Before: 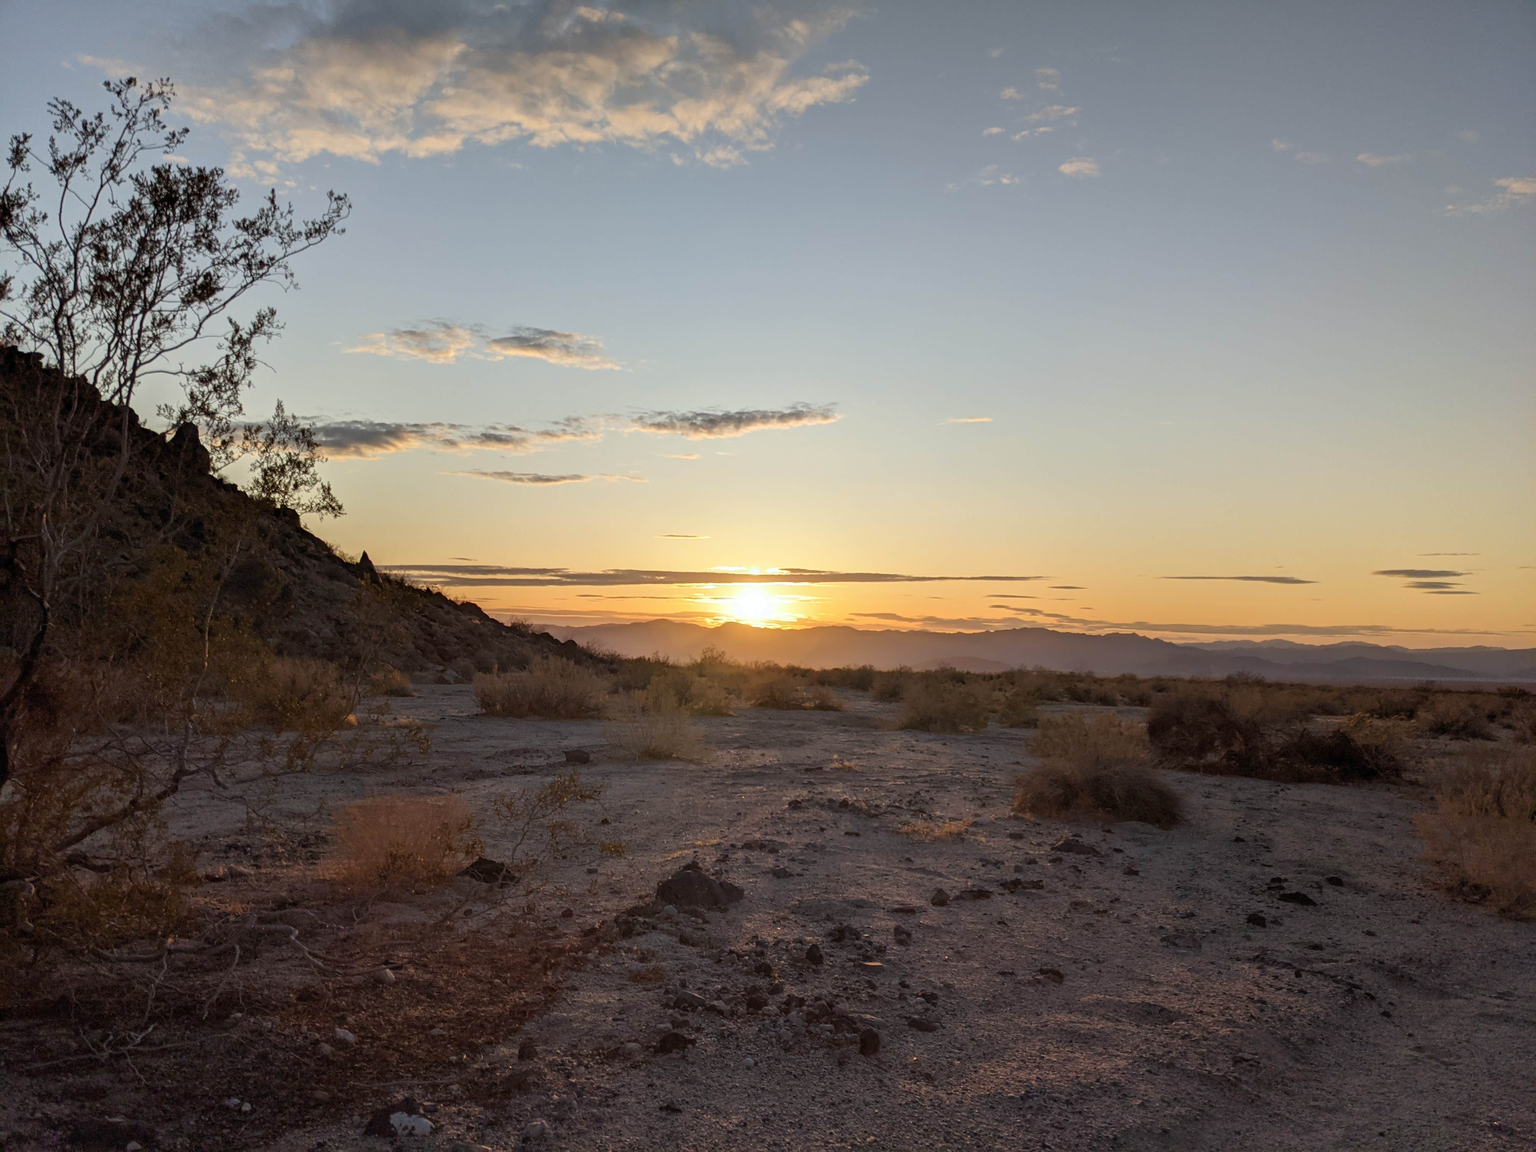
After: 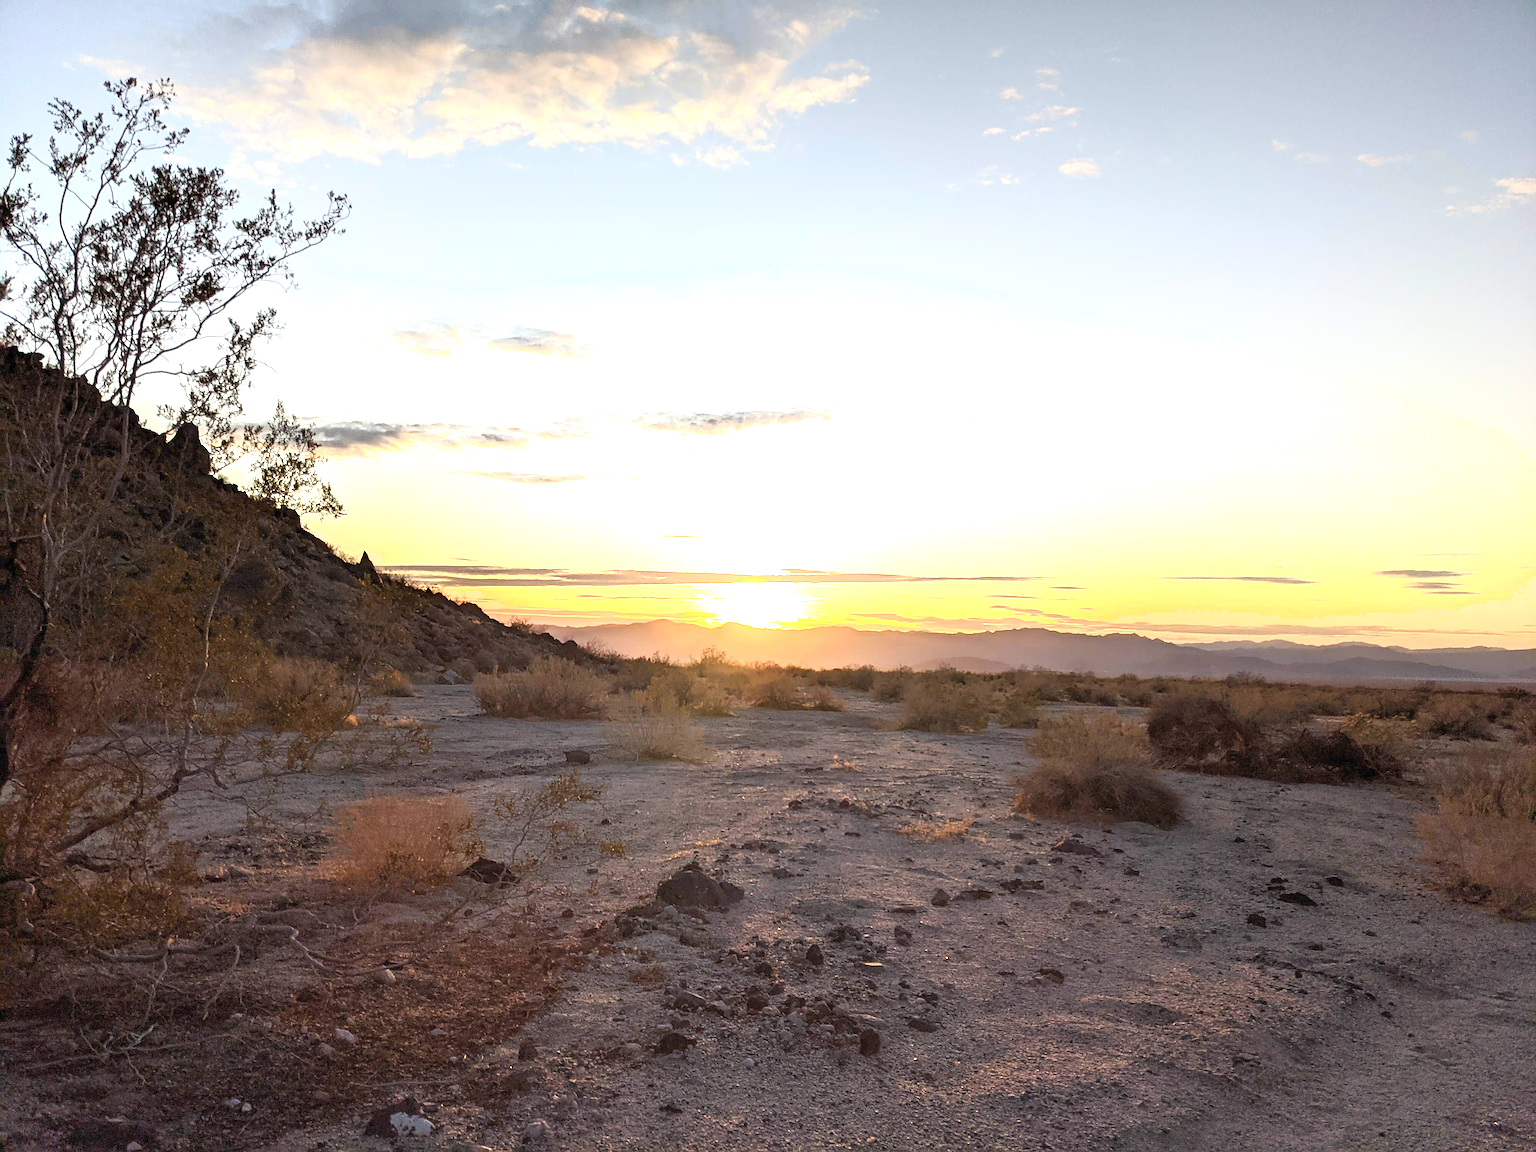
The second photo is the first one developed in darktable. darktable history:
exposure: black level correction 0, exposure 1.2 EV, compensate highlight preservation false
shadows and highlights: shadows -0.4, highlights 41.8
sharpen: on, module defaults
